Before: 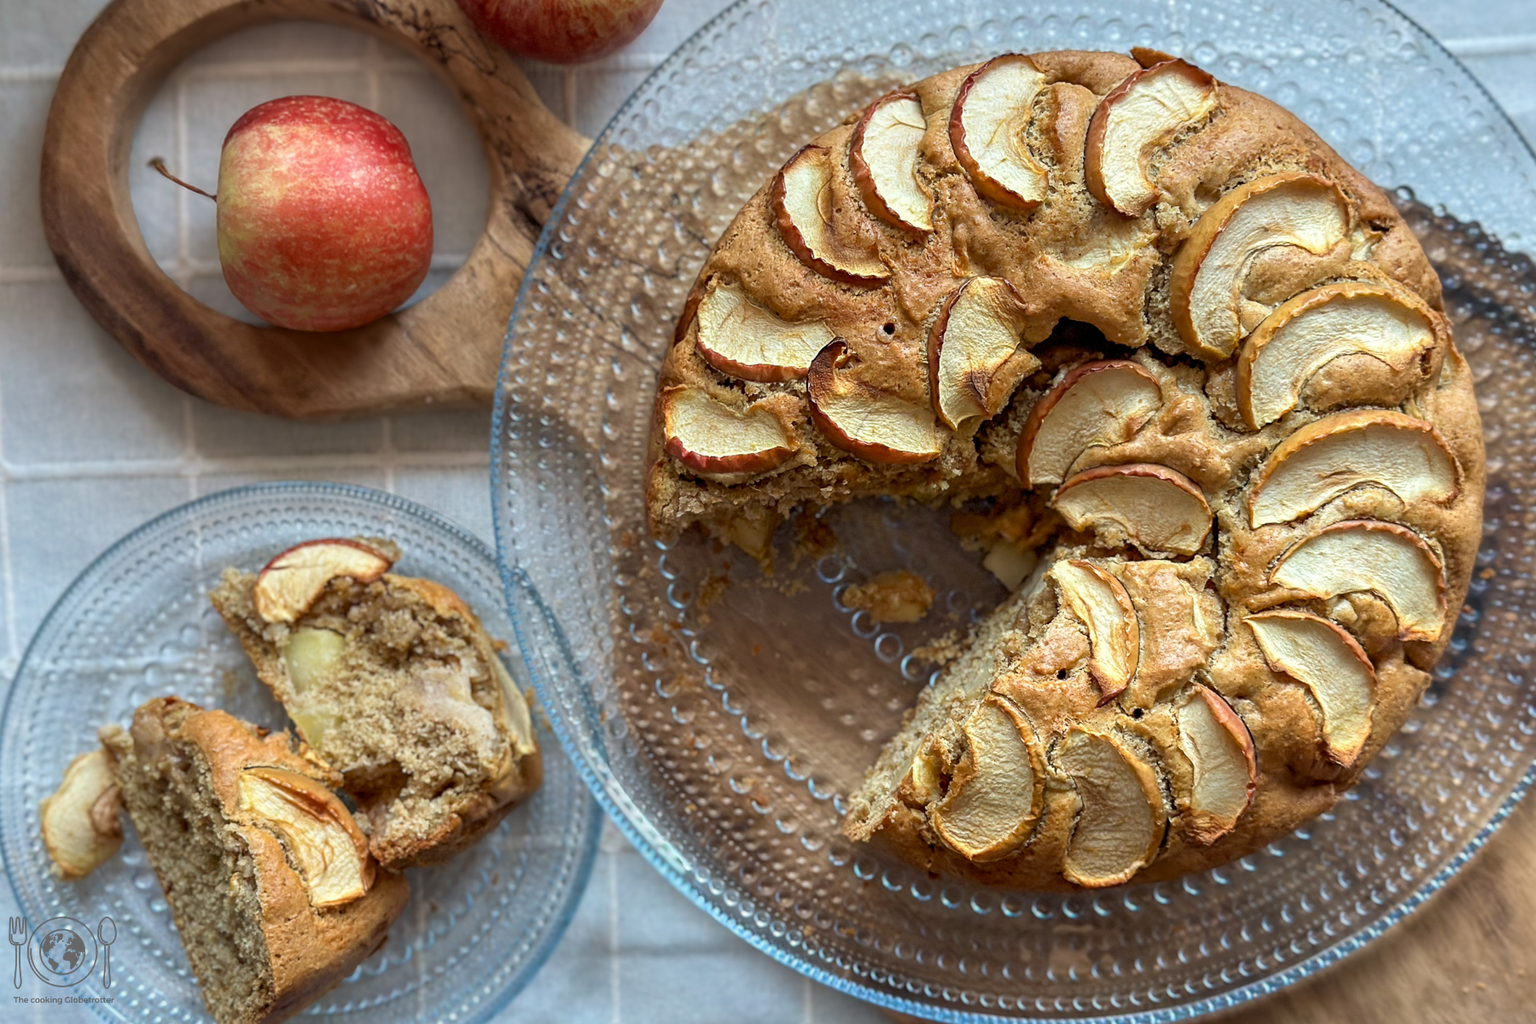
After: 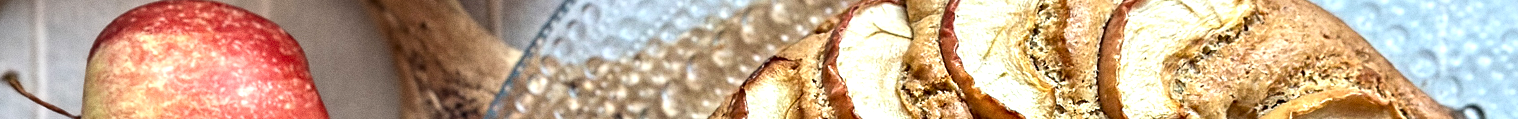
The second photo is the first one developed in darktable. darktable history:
crop and rotate: left 9.644%, top 9.491%, right 6.021%, bottom 80.509%
contrast equalizer: y [[0.601, 0.6, 0.598, 0.598, 0.6, 0.601], [0.5 ×6], [0.5 ×6], [0 ×6], [0 ×6]]
rotate and perspective: automatic cropping original format, crop left 0, crop top 0
grain: coarseness 7.08 ISO, strength 21.67%, mid-tones bias 59.58%
exposure: black level correction 0, exposure 0.5 EV, compensate highlight preservation false
